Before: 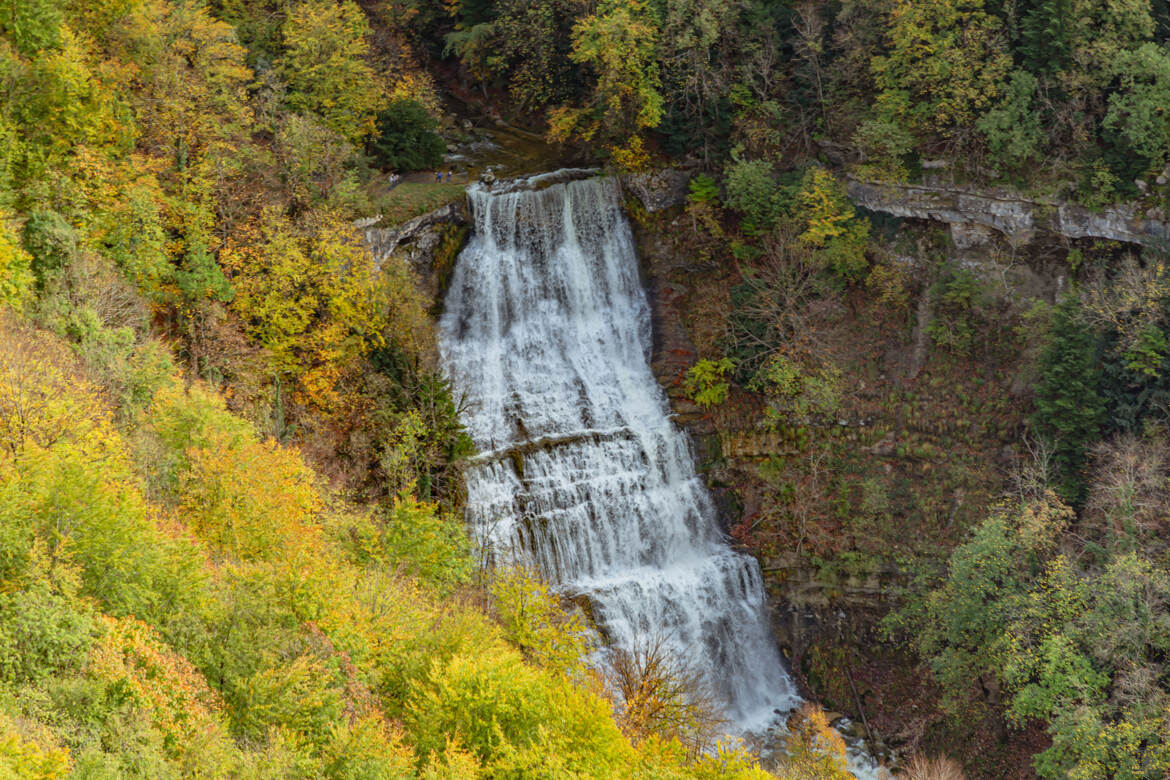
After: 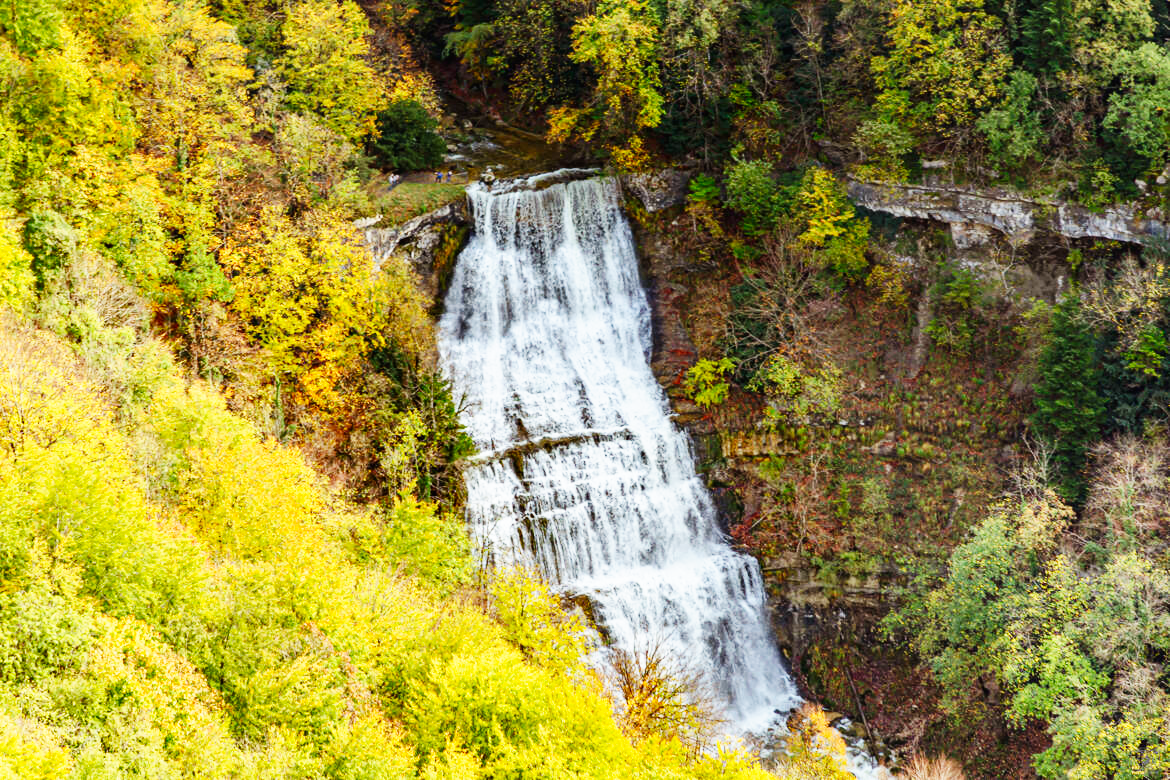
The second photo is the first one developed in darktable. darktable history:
shadows and highlights: shadows -88.66, highlights -37.13, soften with gaussian
base curve: curves: ch0 [(0, 0) (0.007, 0.004) (0.027, 0.03) (0.046, 0.07) (0.207, 0.54) (0.442, 0.872) (0.673, 0.972) (1, 1)], preserve colors none
